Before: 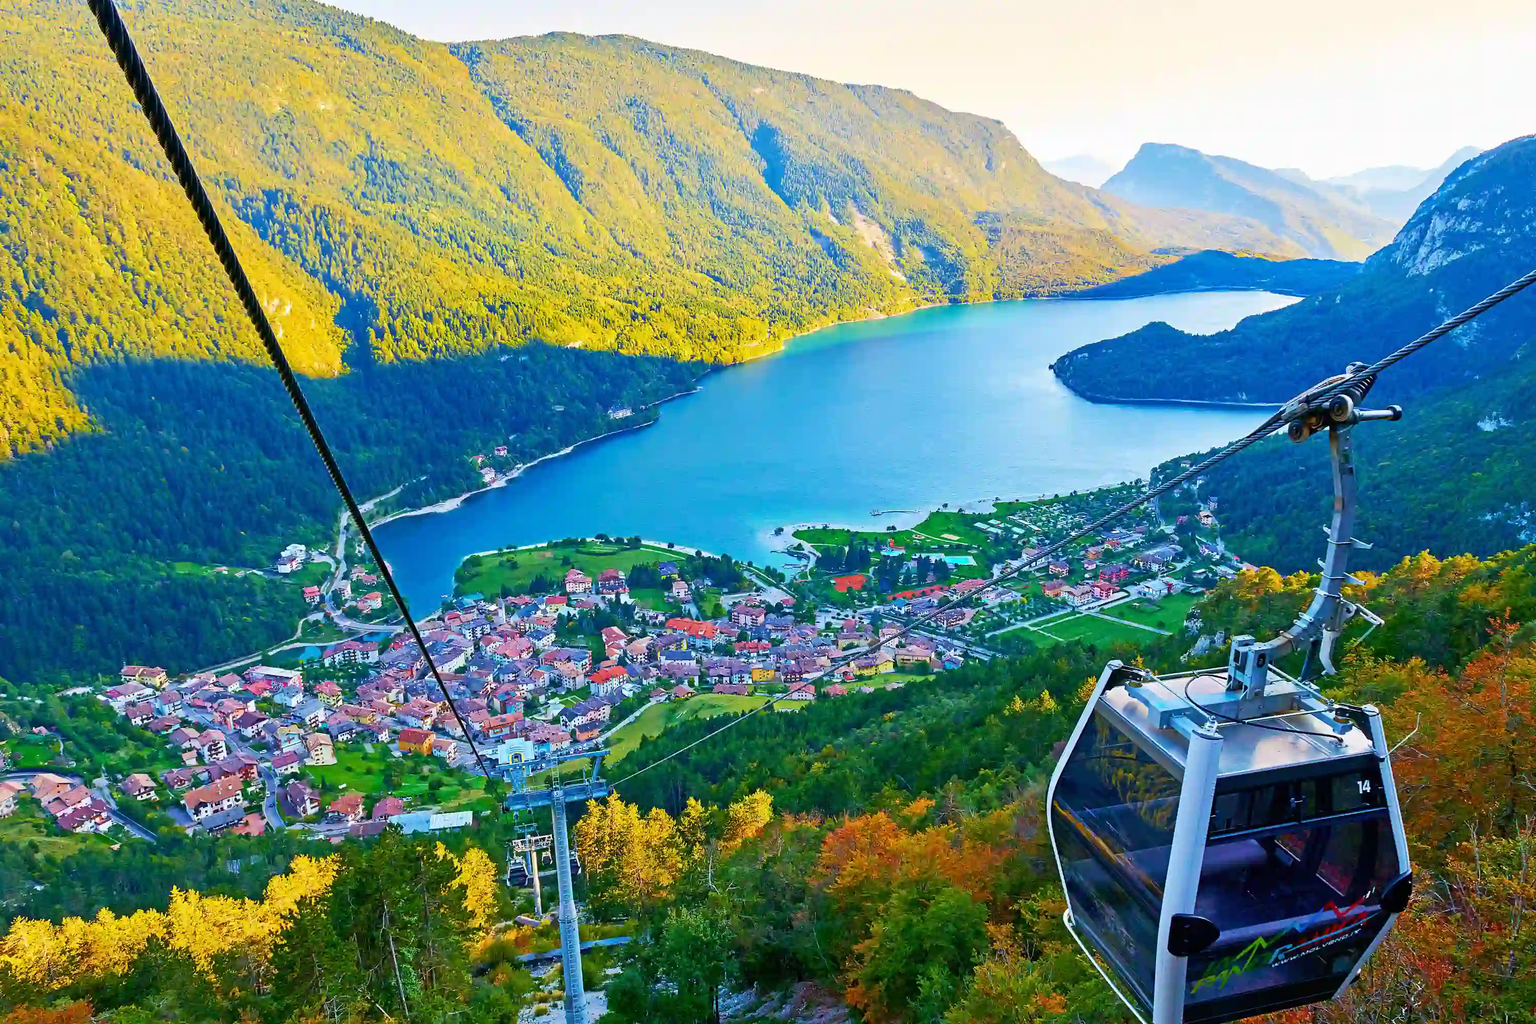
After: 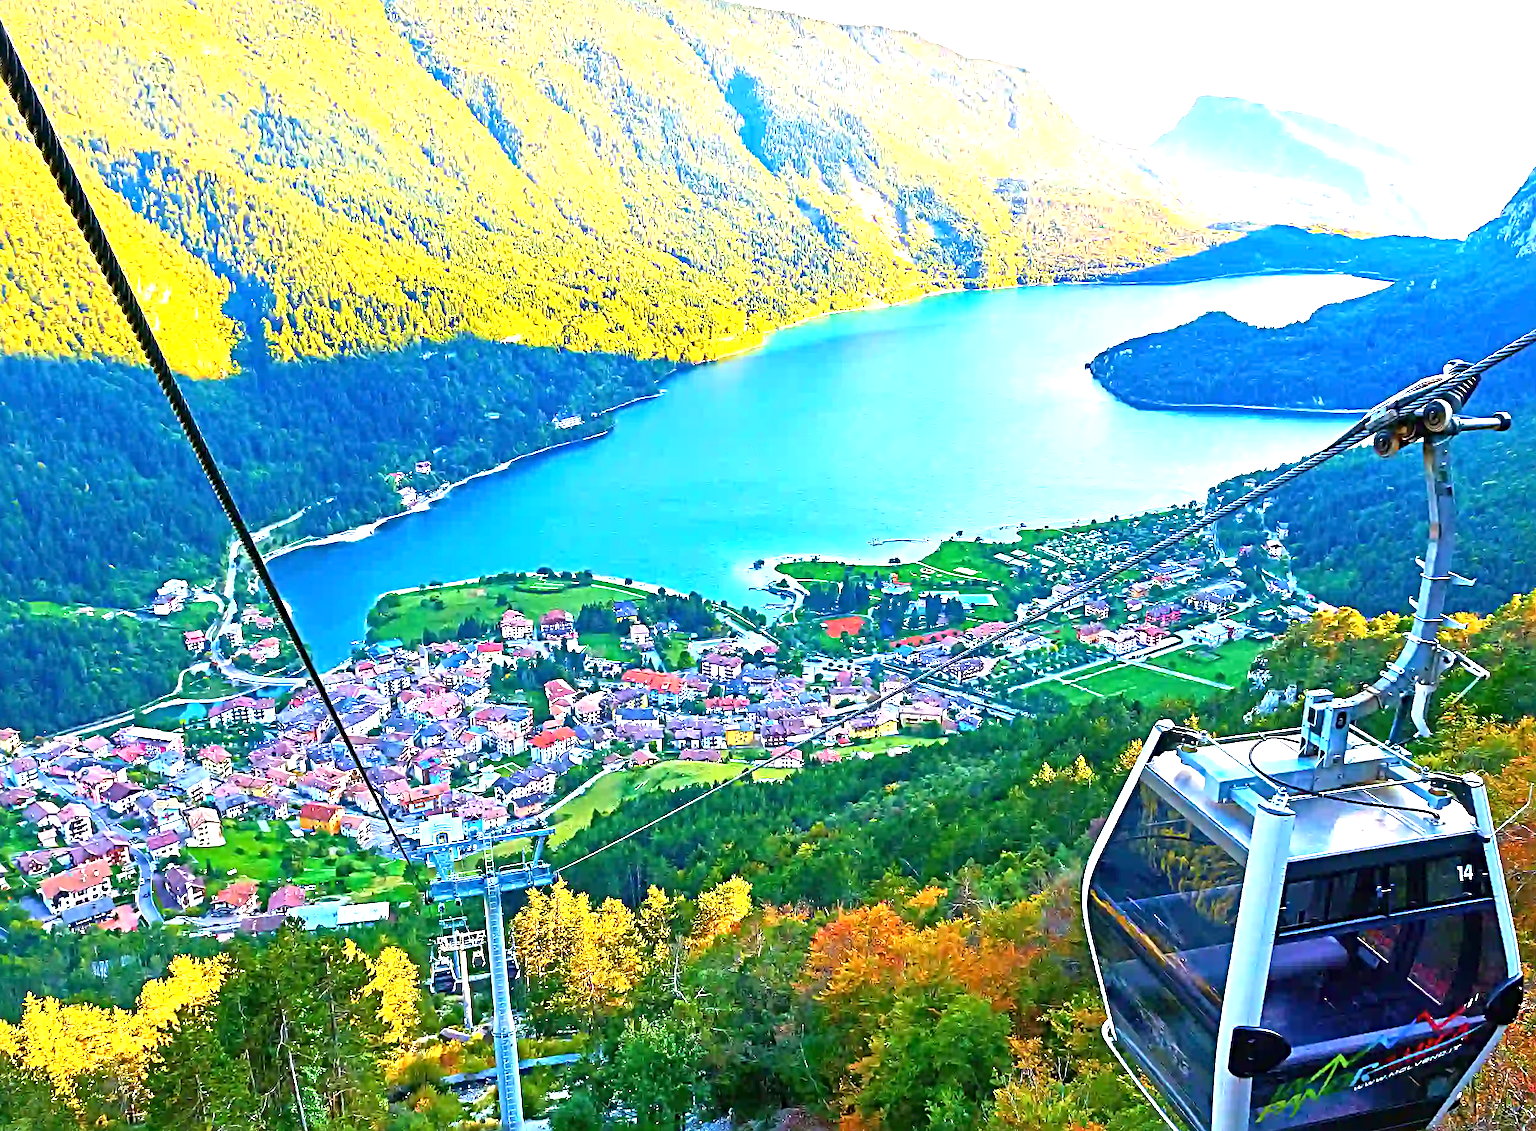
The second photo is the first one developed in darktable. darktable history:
exposure: black level correction 0, exposure 1.1 EV, compensate exposure bias true, compensate highlight preservation false
crop: left 9.807%, top 6.259%, right 7.334%, bottom 2.177%
sharpen: radius 4.883
